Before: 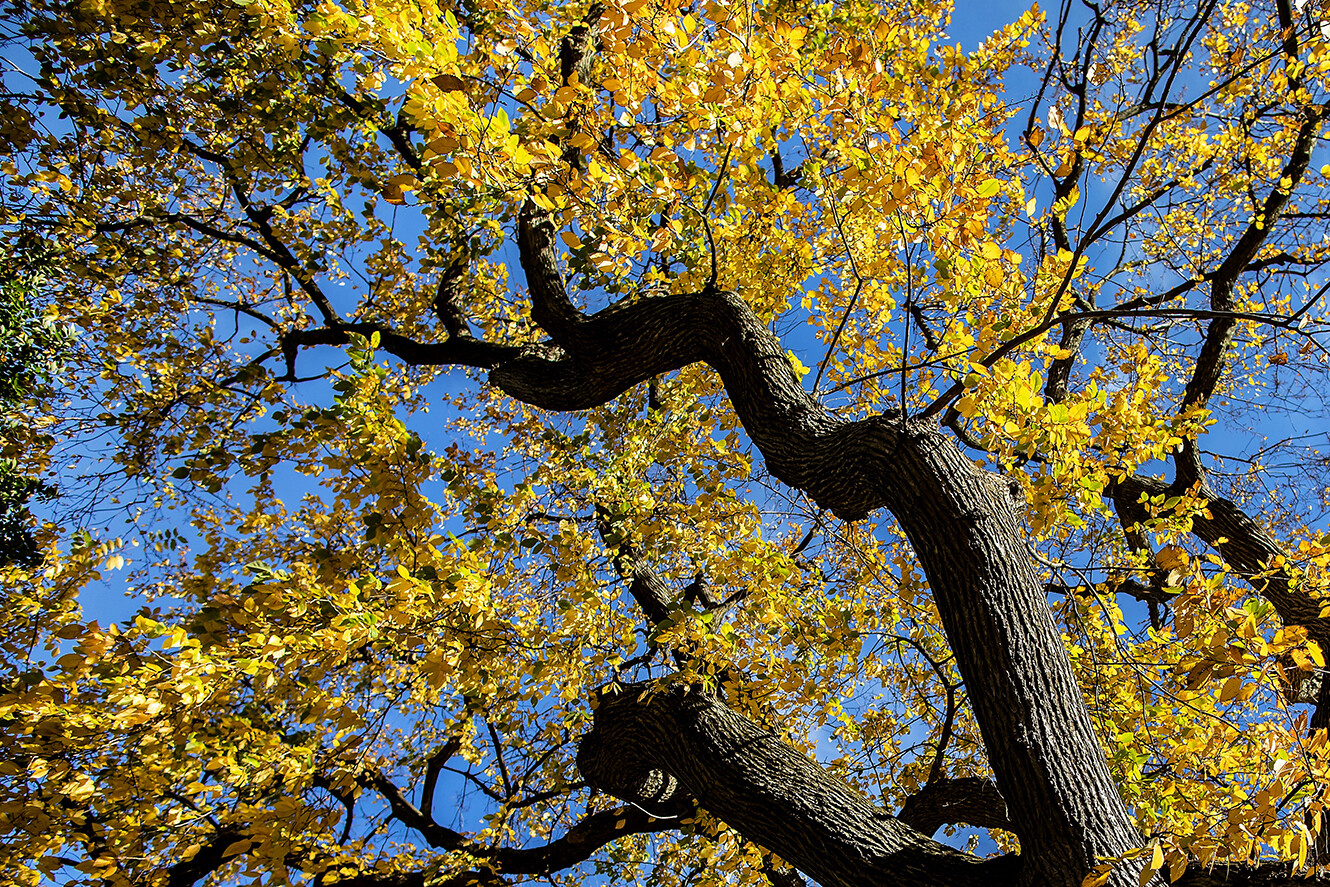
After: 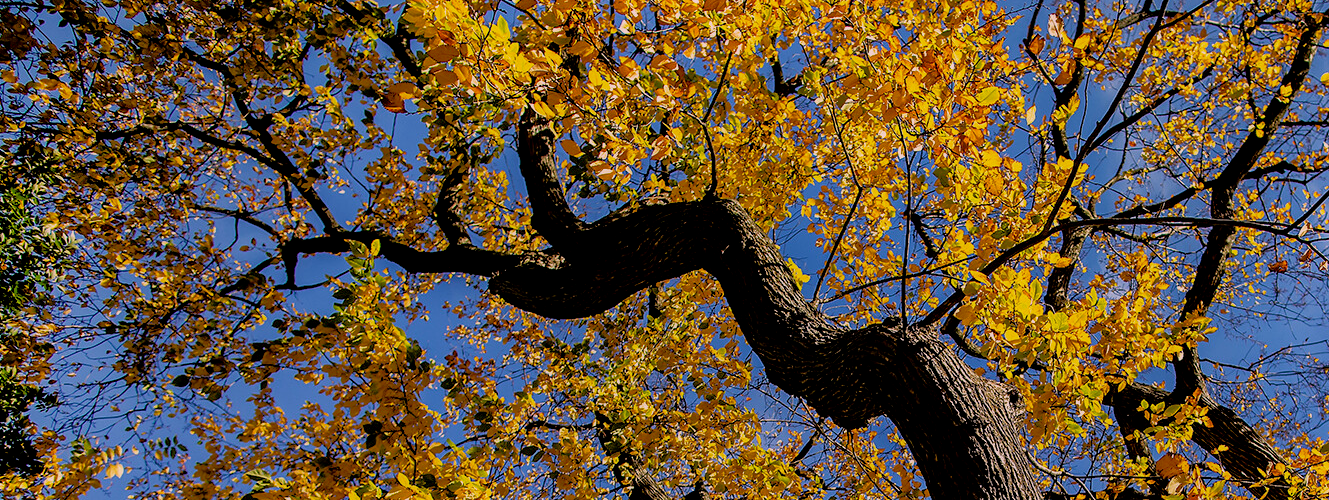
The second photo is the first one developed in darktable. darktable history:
color correction: highlights a* 14.62, highlights b* 4.79
exposure: black level correction 0.009, exposure -0.631 EV, compensate exposure bias true, compensate highlight preservation false
tone equalizer: -8 EV -0.492 EV, -7 EV -0.311 EV, -6 EV -0.104 EV, -5 EV 0.39 EV, -4 EV 0.974 EV, -3 EV 0.802 EV, -2 EV -0.013 EV, -1 EV 0.126 EV, +0 EV -0.008 EV
crop and rotate: top 10.492%, bottom 33.082%
